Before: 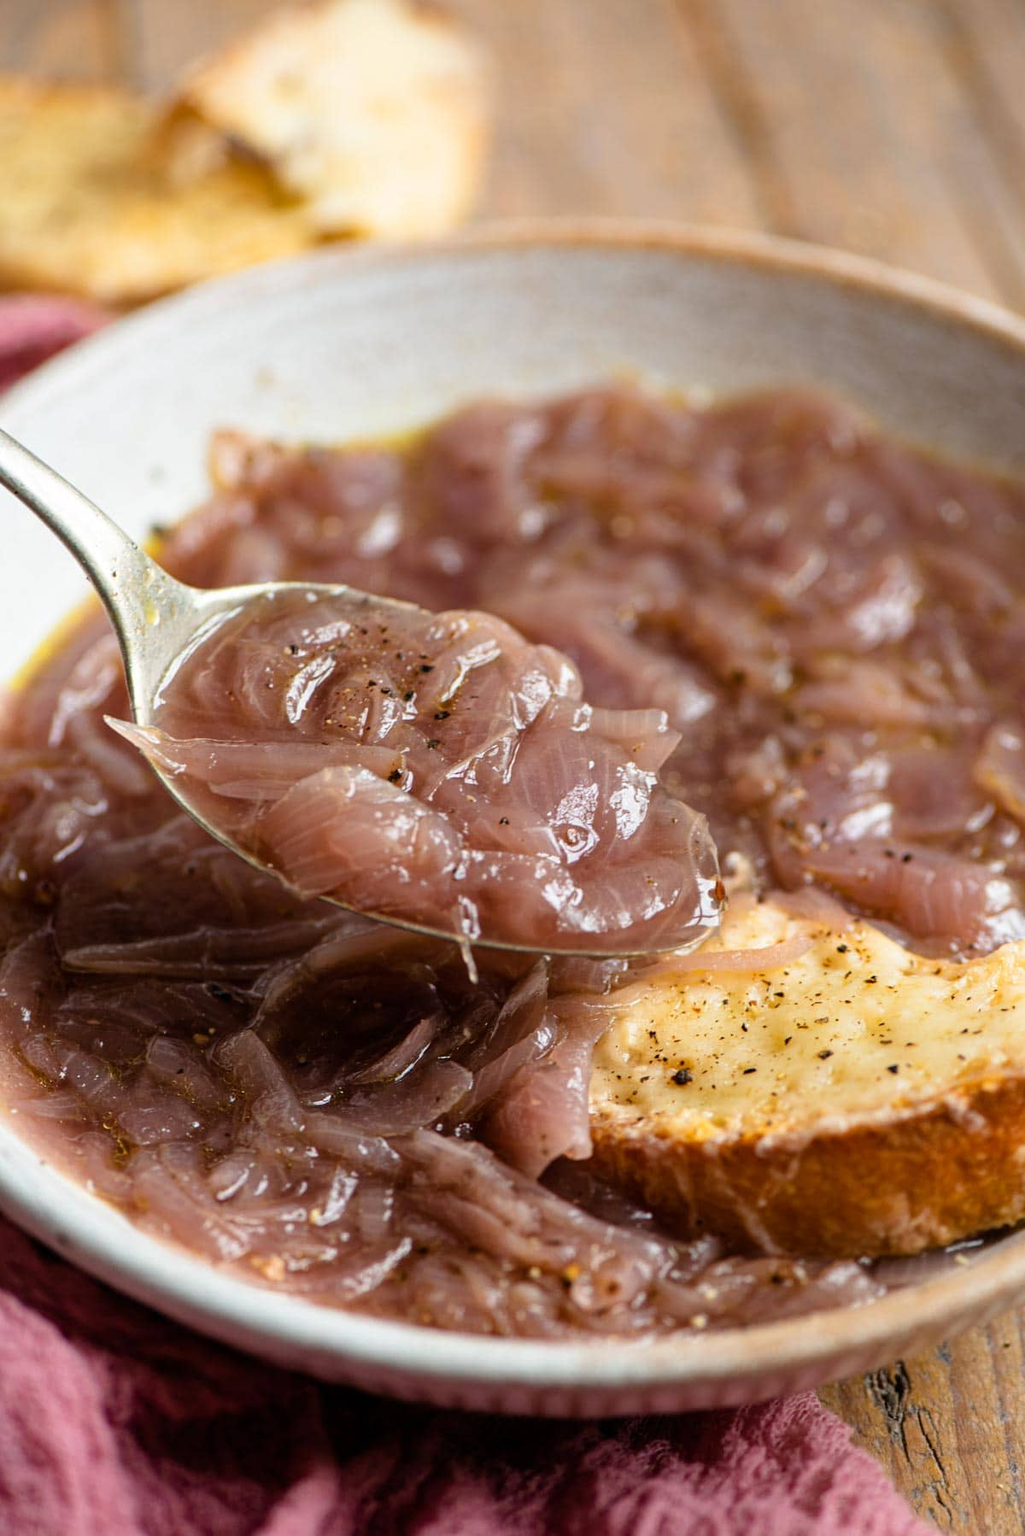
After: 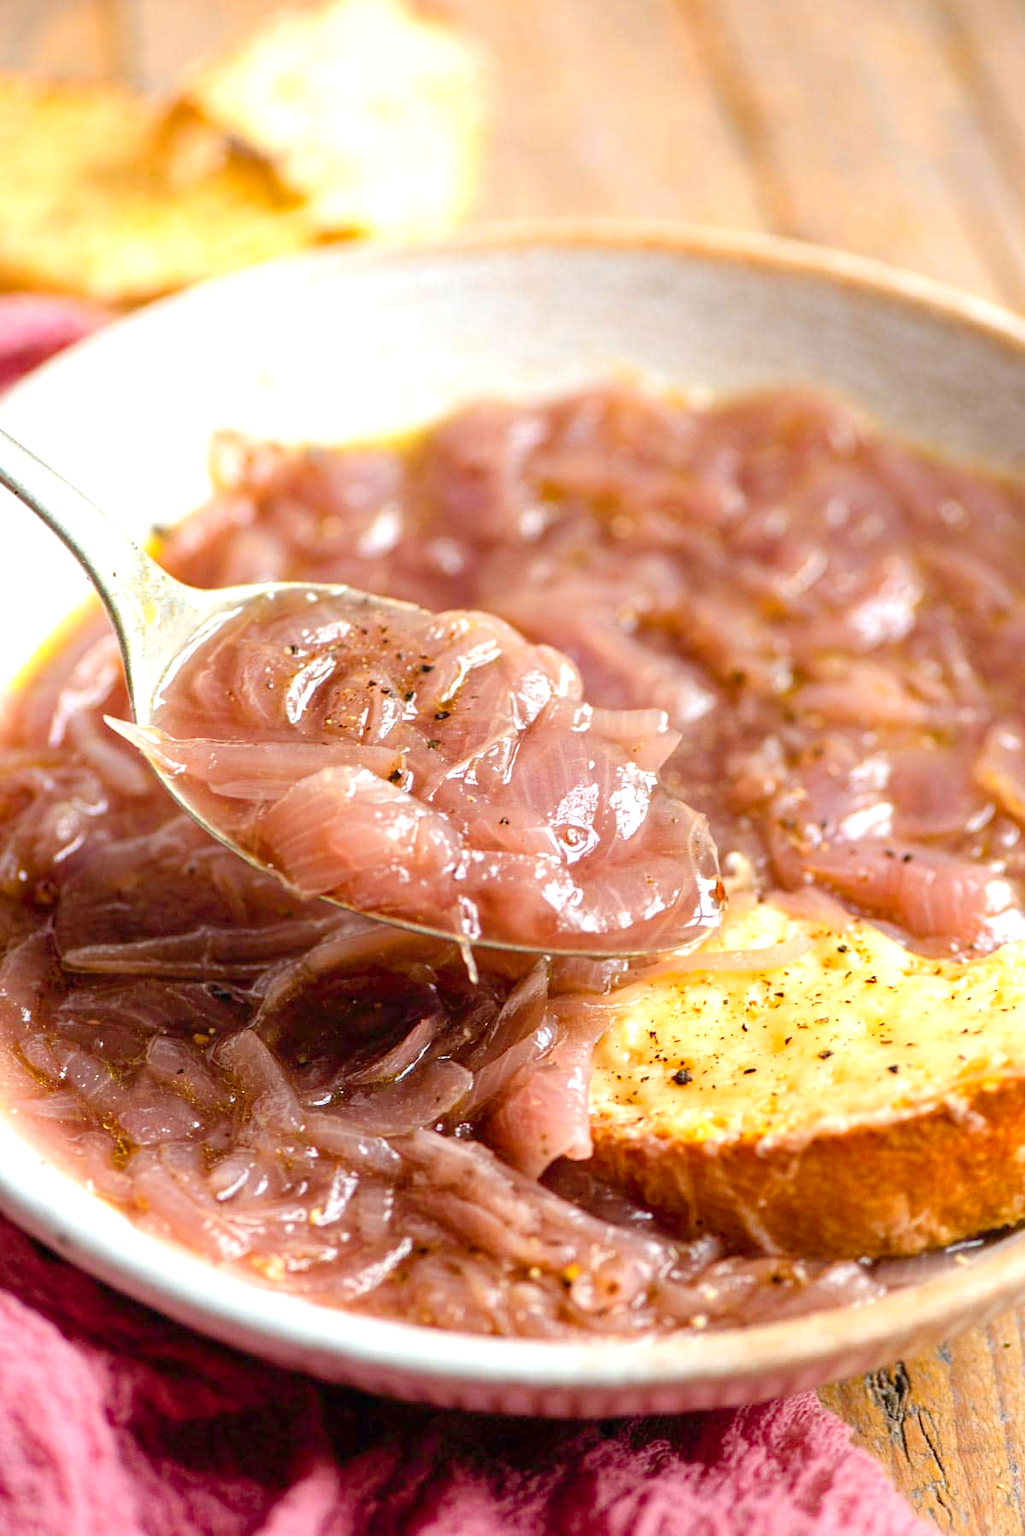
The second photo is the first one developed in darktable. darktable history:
exposure: exposure 0.654 EV, compensate exposure bias true, compensate highlight preservation false
color balance rgb: power › hue 328.56°, perceptual saturation grading › global saturation 10.288%
levels: levels [0, 0.445, 1]
